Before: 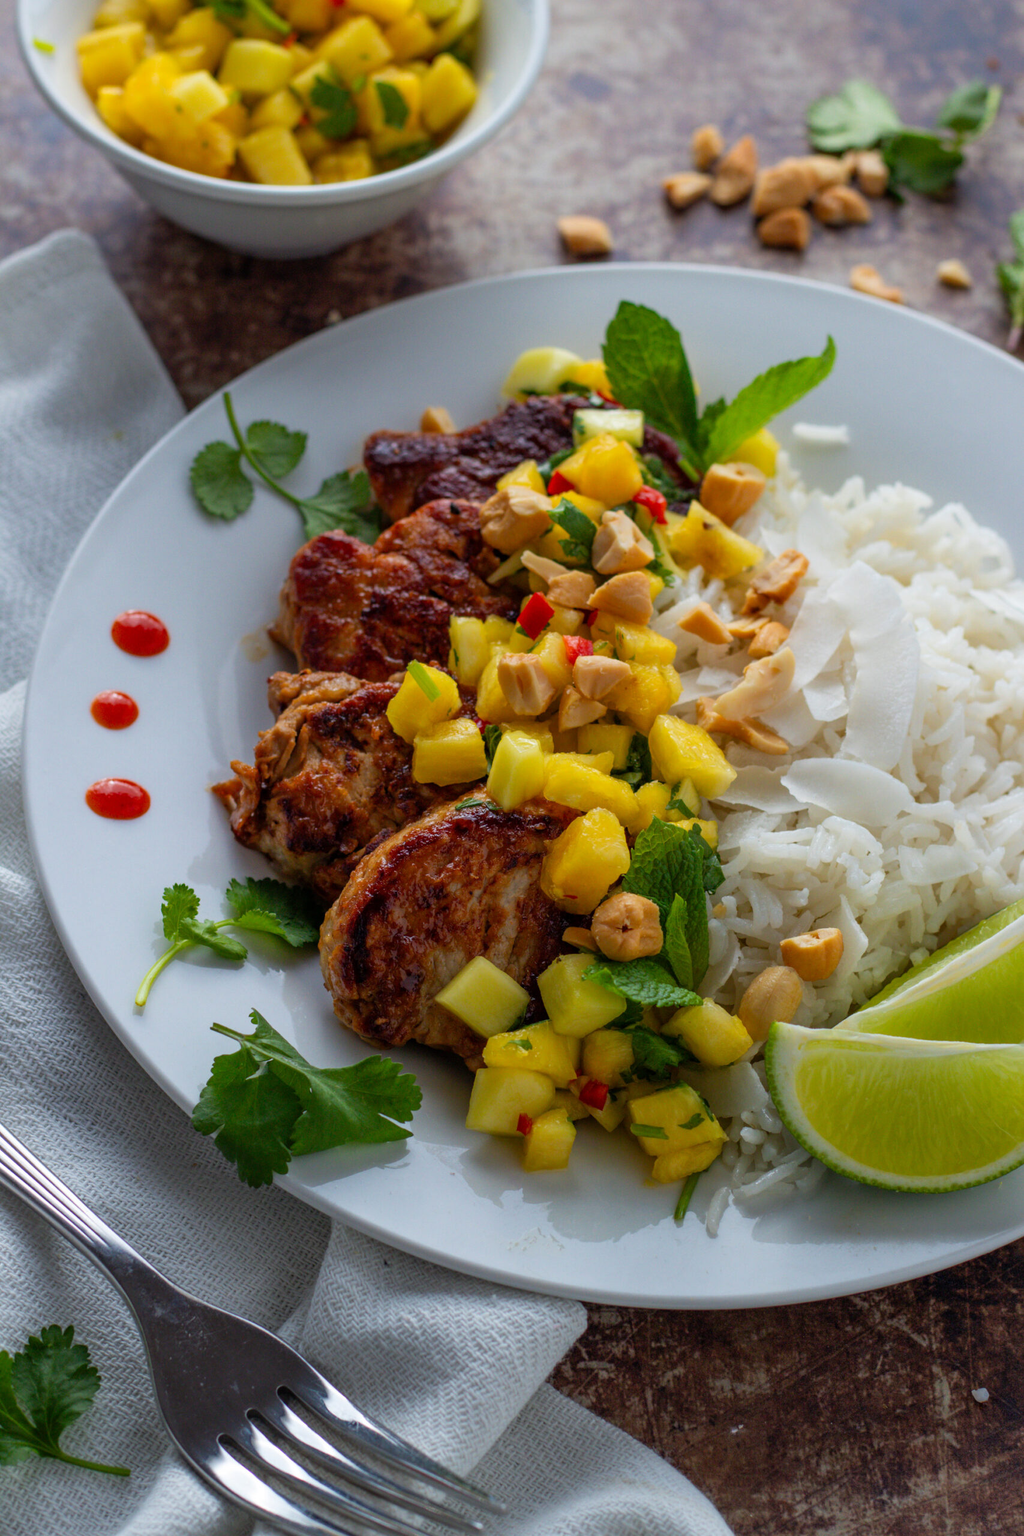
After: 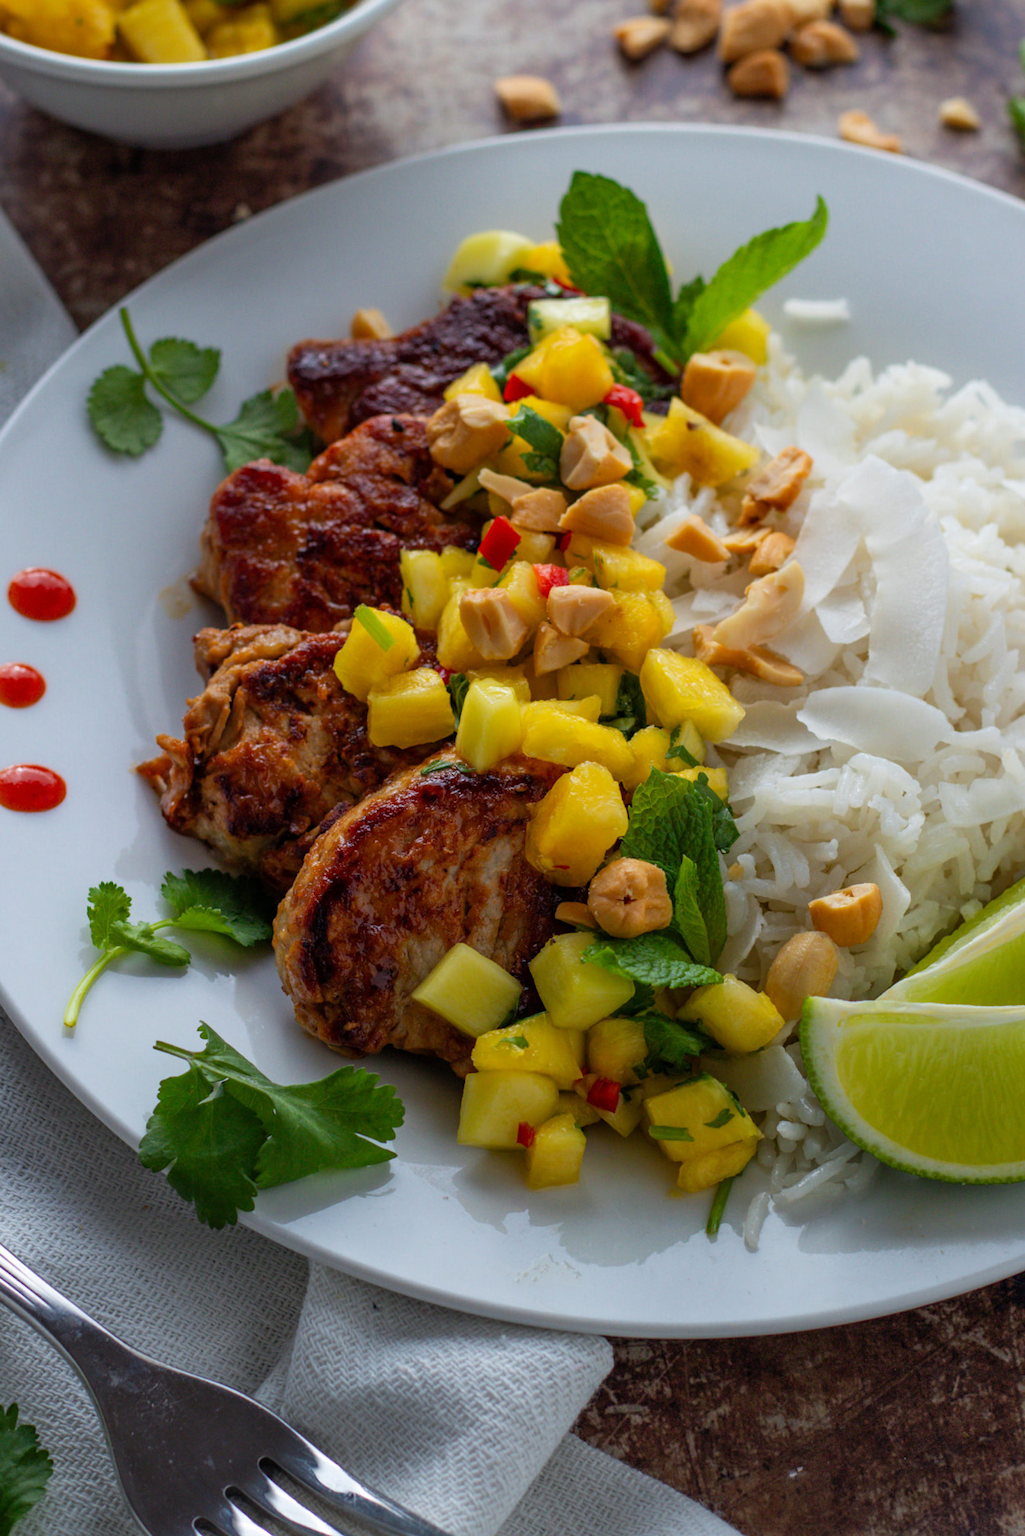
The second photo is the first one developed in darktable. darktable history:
crop and rotate: angle 3.78°, left 5.569%, top 5.71%
